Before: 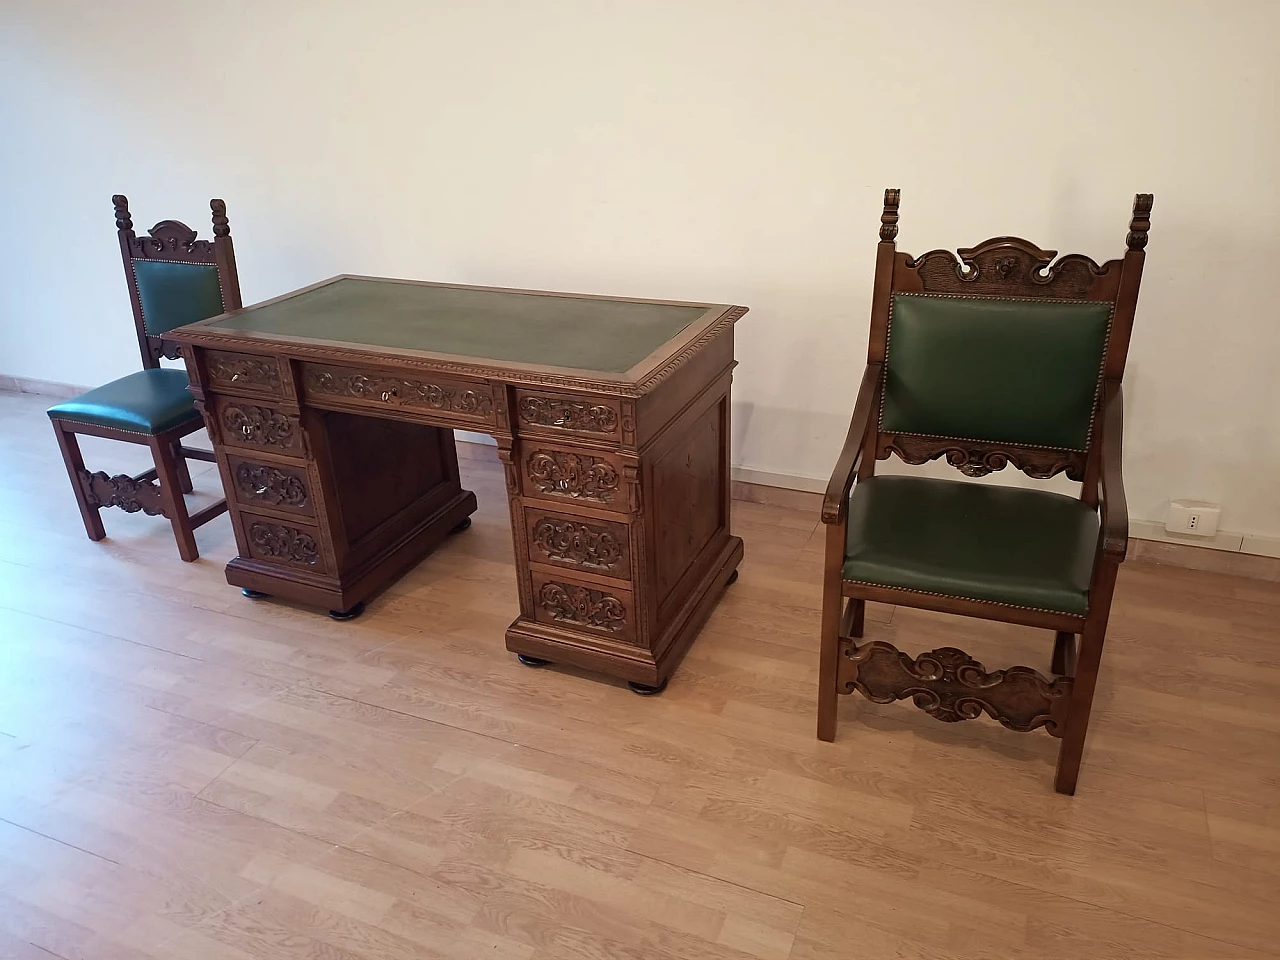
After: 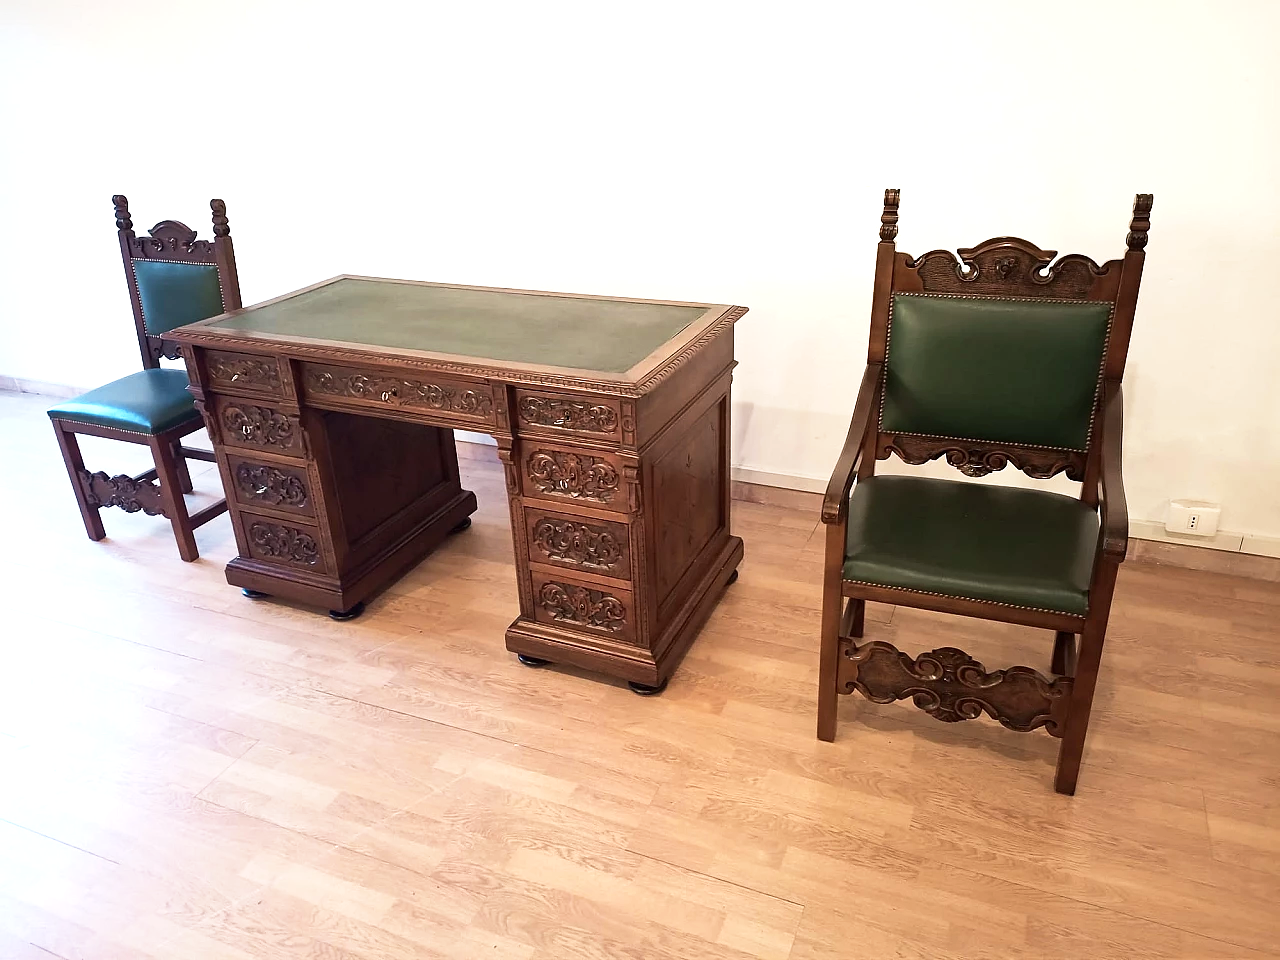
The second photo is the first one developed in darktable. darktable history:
exposure: black level correction 0.001, exposure 0.5 EV, compensate highlight preservation false
base curve: curves: ch0 [(0, 0) (0.666, 0.806) (1, 1)], preserve colors none
tone equalizer: -8 EV -0.428 EV, -7 EV -0.371 EV, -6 EV -0.294 EV, -5 EV -0.198 EV, -3 EV 0.196 EV, -2 EV 0.333 EV, -1 EV 0.387 EV, +0 EV 0.418 EV, edges refinement/feathering 500, mask exposure compensation -1.57 EV, preserve details no
